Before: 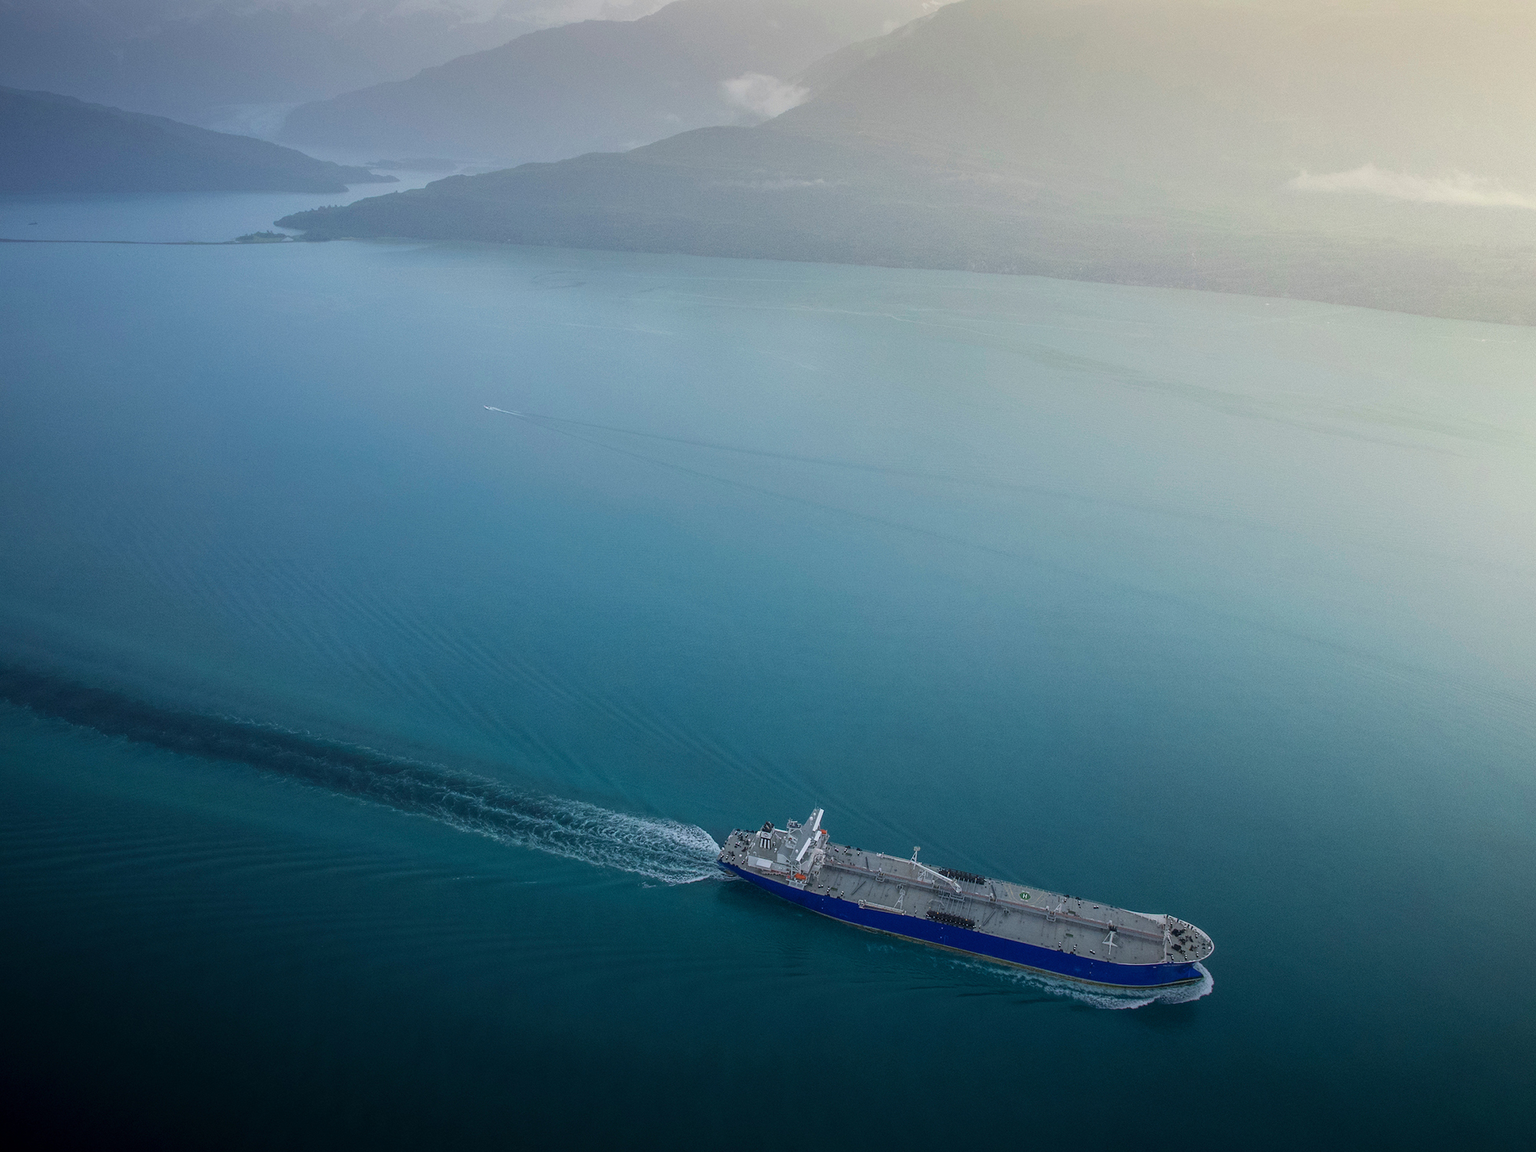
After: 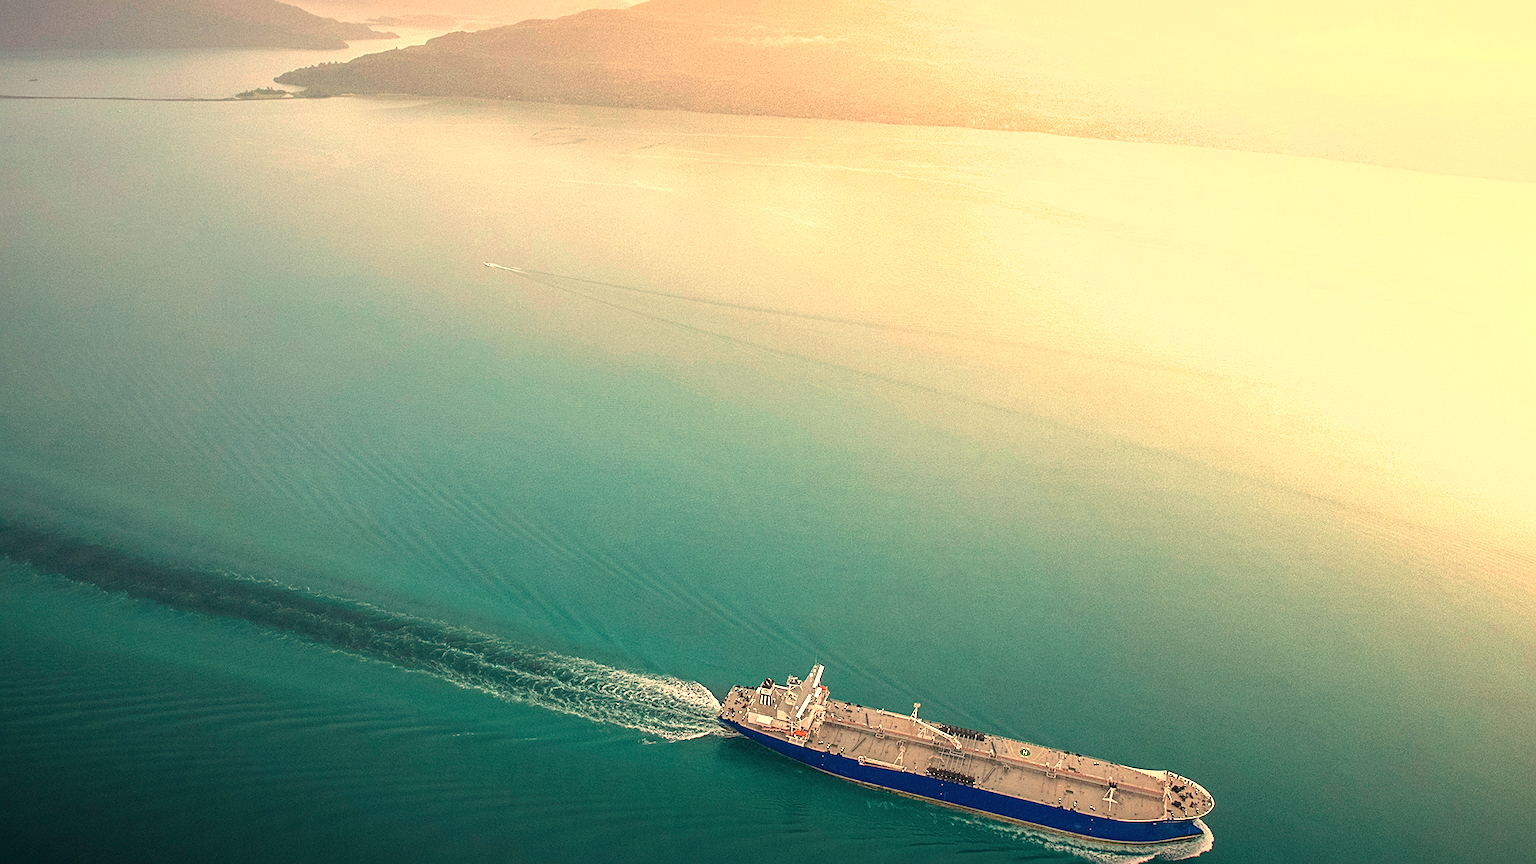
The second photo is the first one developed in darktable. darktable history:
exposure: exposure 1.15 EV, compensate highlight preservation false
white balance: red 1.467, blue 0.684
crop and rotate: top 12.5%, bottom 12.5%
sharpen: on, module defaults
shadows and highlights: shadows 20.91, highlights -35.45, soften with gaussian
